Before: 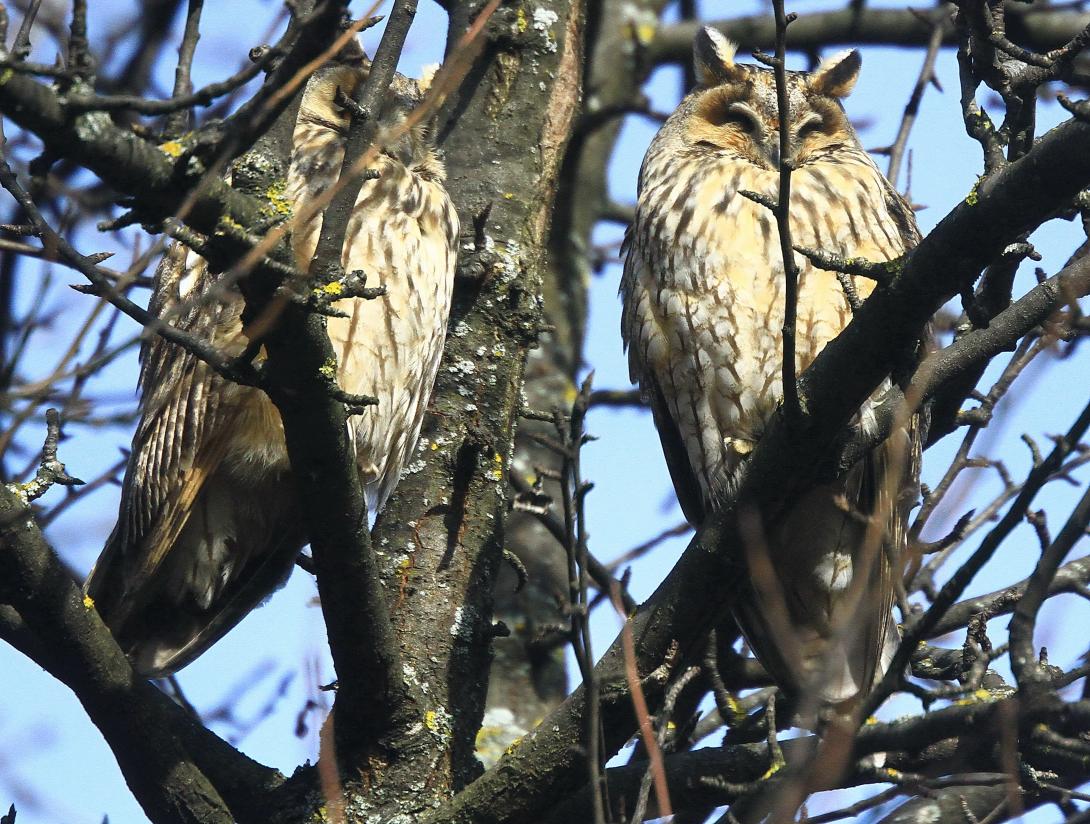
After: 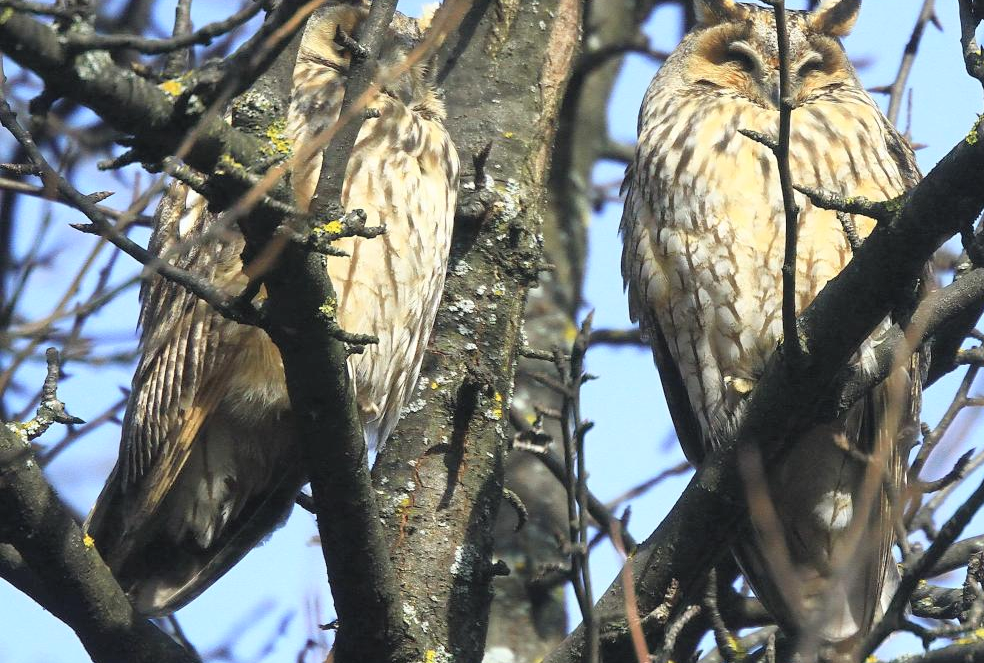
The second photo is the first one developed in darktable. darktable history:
contrast brightness saturation: brightness 0.15
crop: top 7.49%, right 9.717%, bottom 11.943%
